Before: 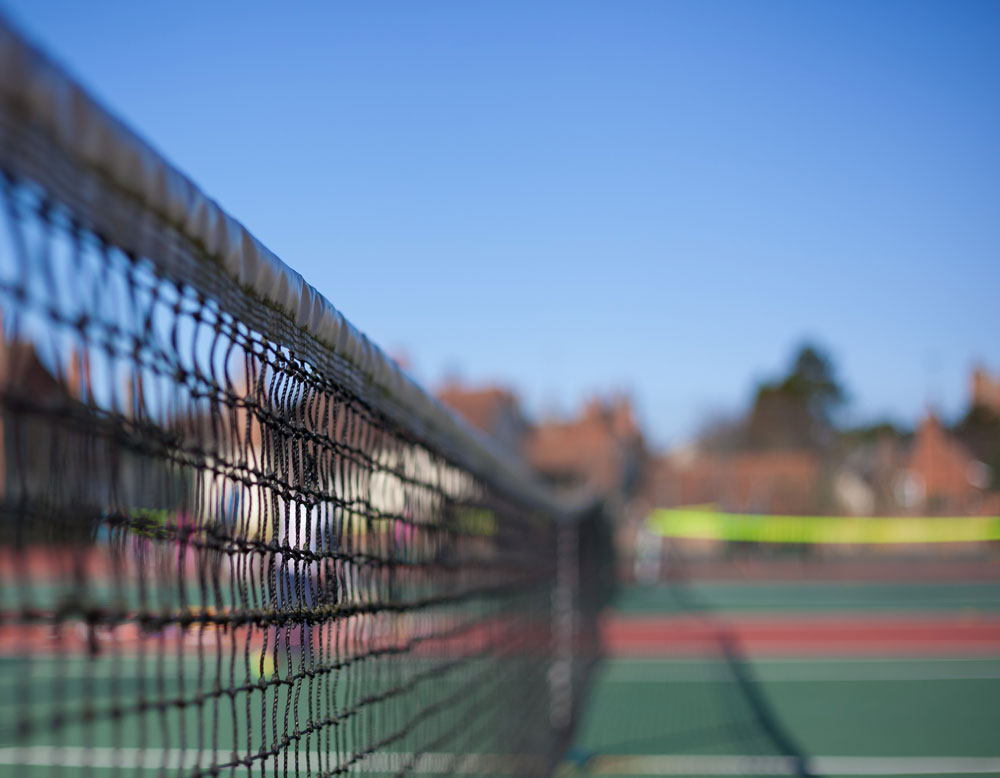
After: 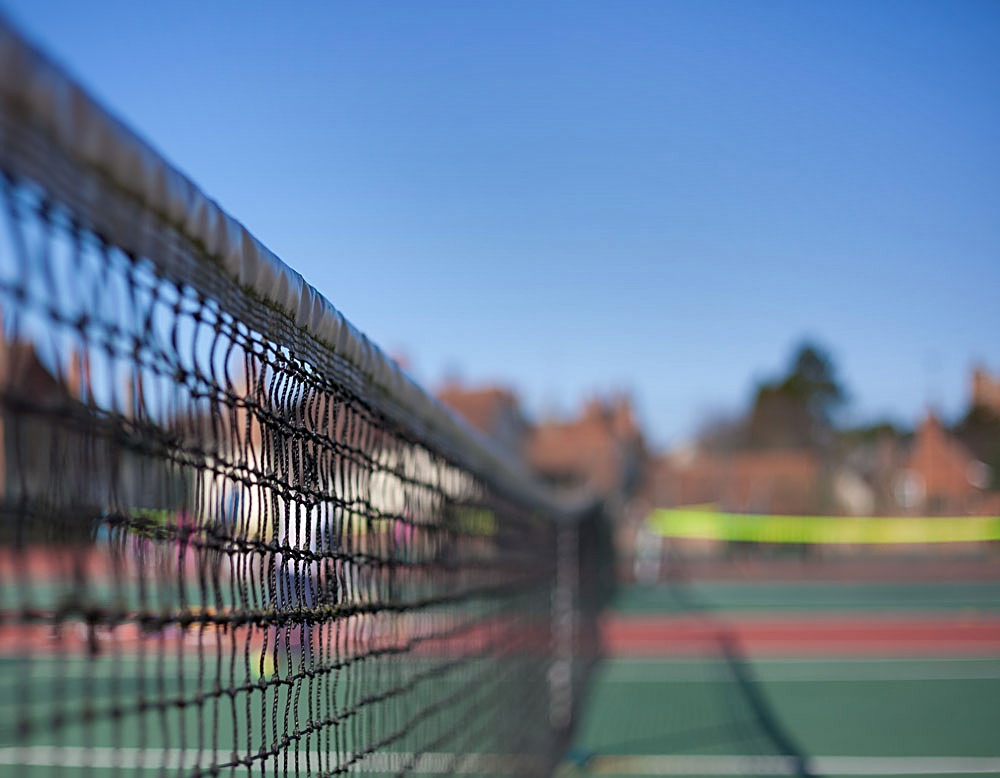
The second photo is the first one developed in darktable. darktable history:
sharpen: on, module defaults
shadows and highlights: radius 100.41, shadows 50.55, highlights -64.36, highlights color adjustment 49.82%, soften with gaussian
